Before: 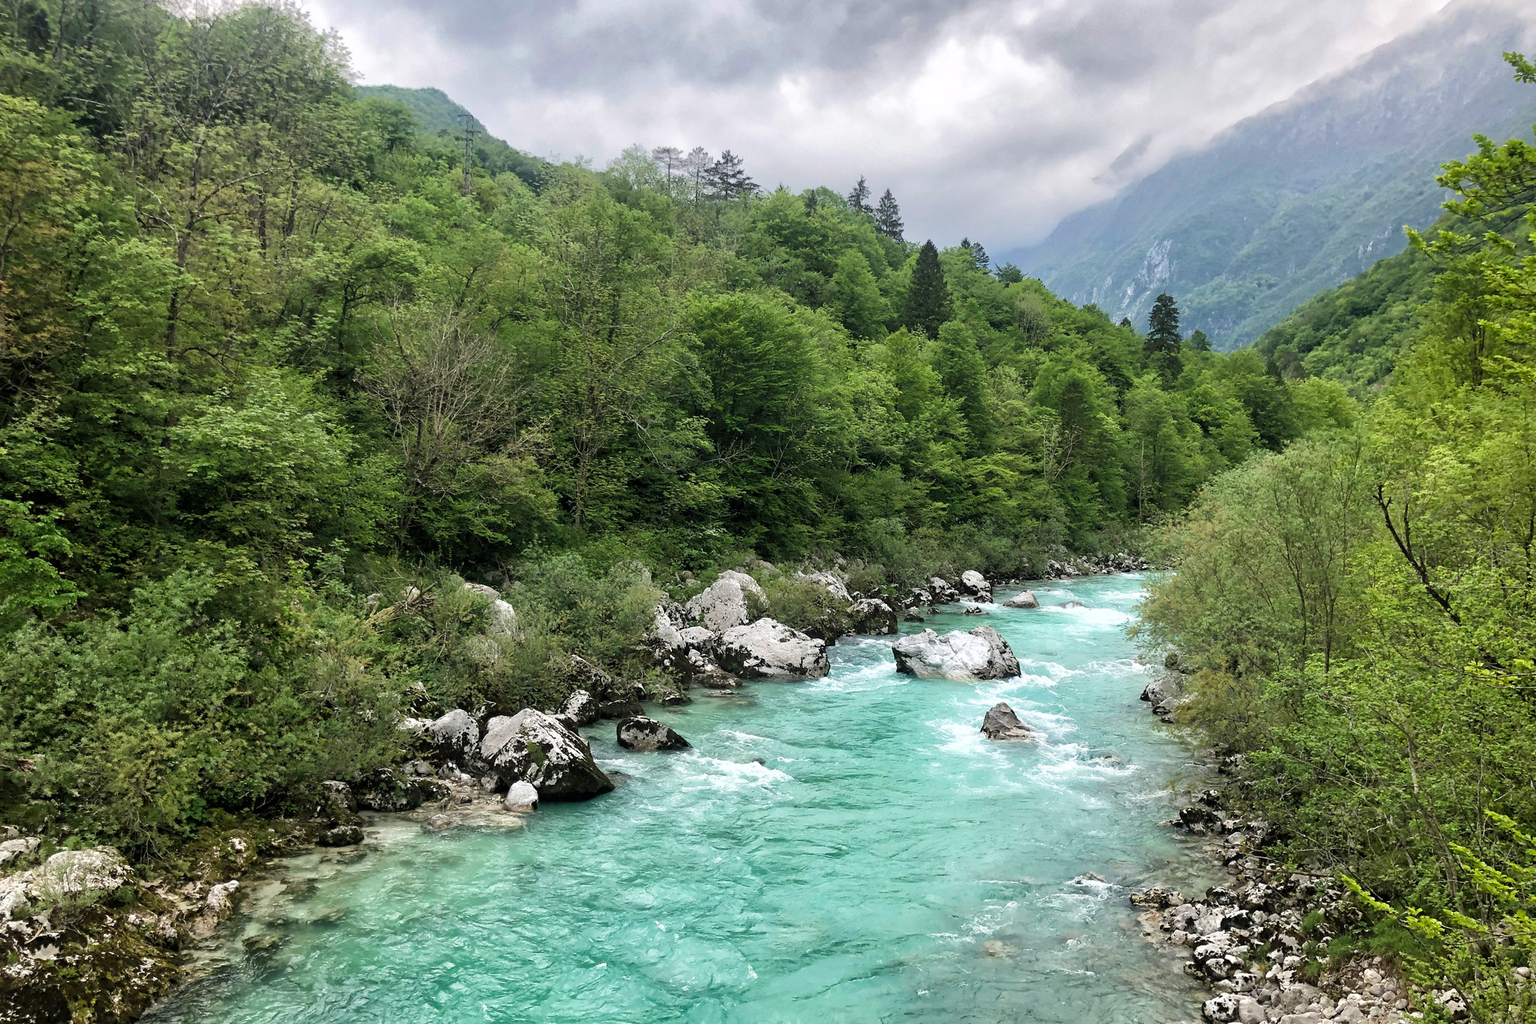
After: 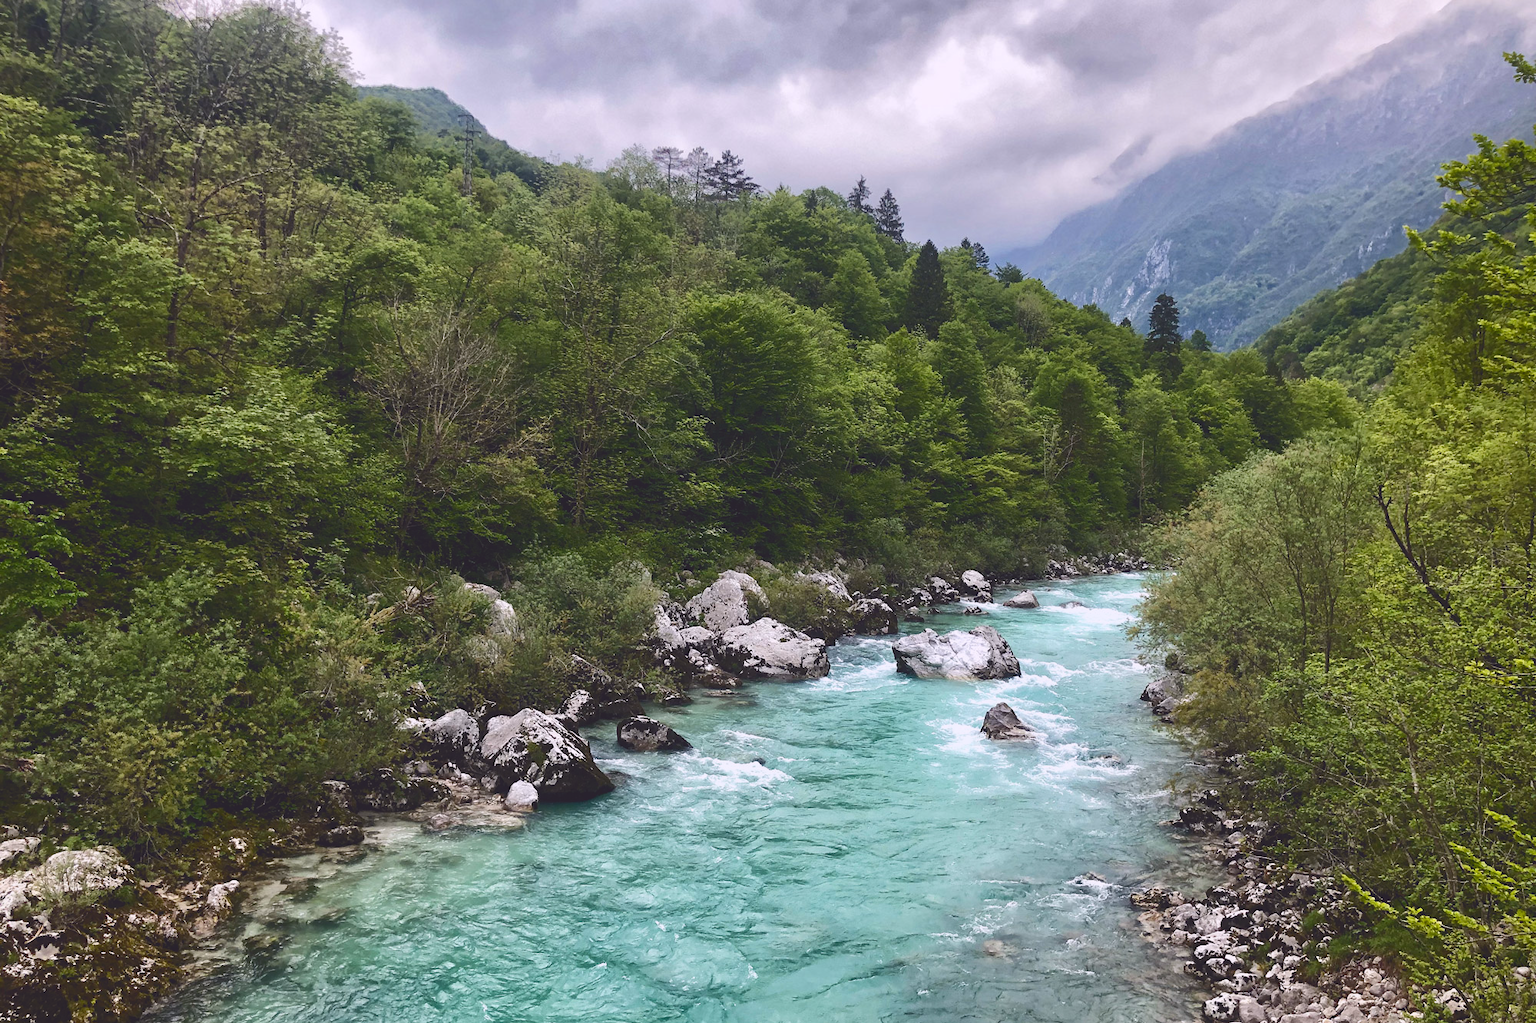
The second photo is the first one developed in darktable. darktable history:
tone curve: curves: ch0 [(0, 0.142) (0.384, 0.314) (0.752, 0.711) (0.991, 0.95)]; ch1 [(0.006, 0.129) (0.346, 0.384) (1, 1)]; ch2 [(0.003, 0.057) (0.261, 0.248) (1, 1)], color space Lab, independent channels, preserve colors none
exposure: compensate highlight preservation false
